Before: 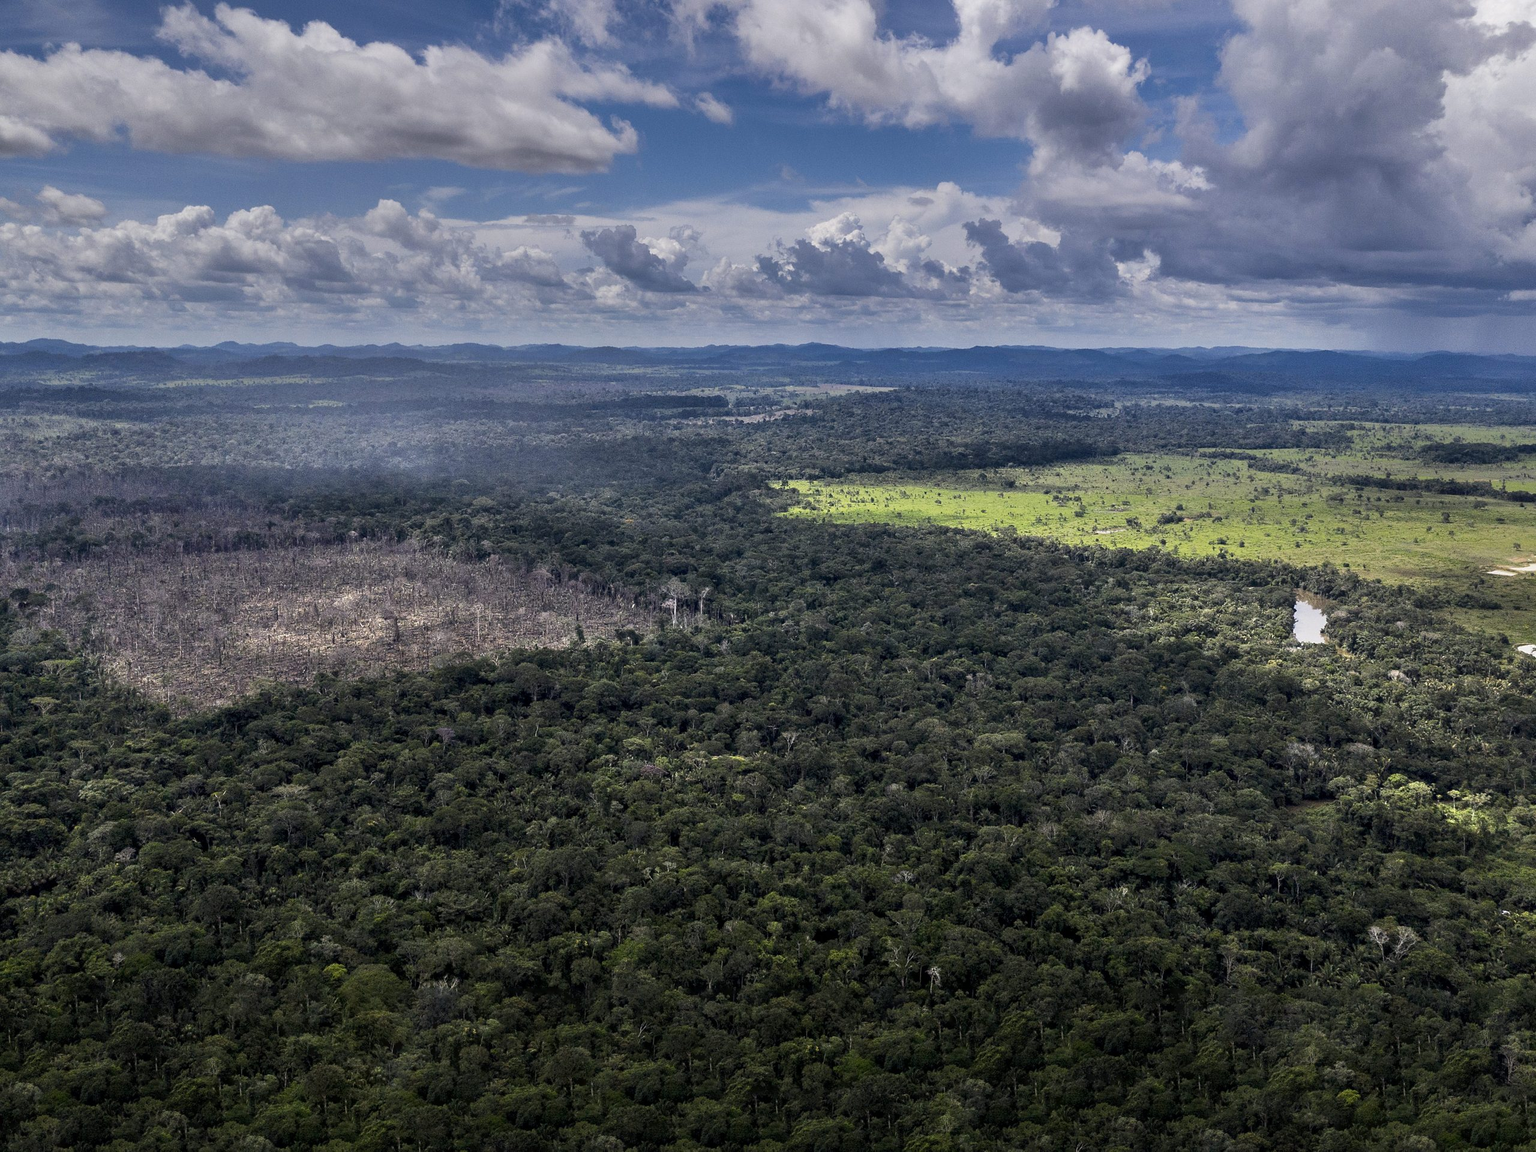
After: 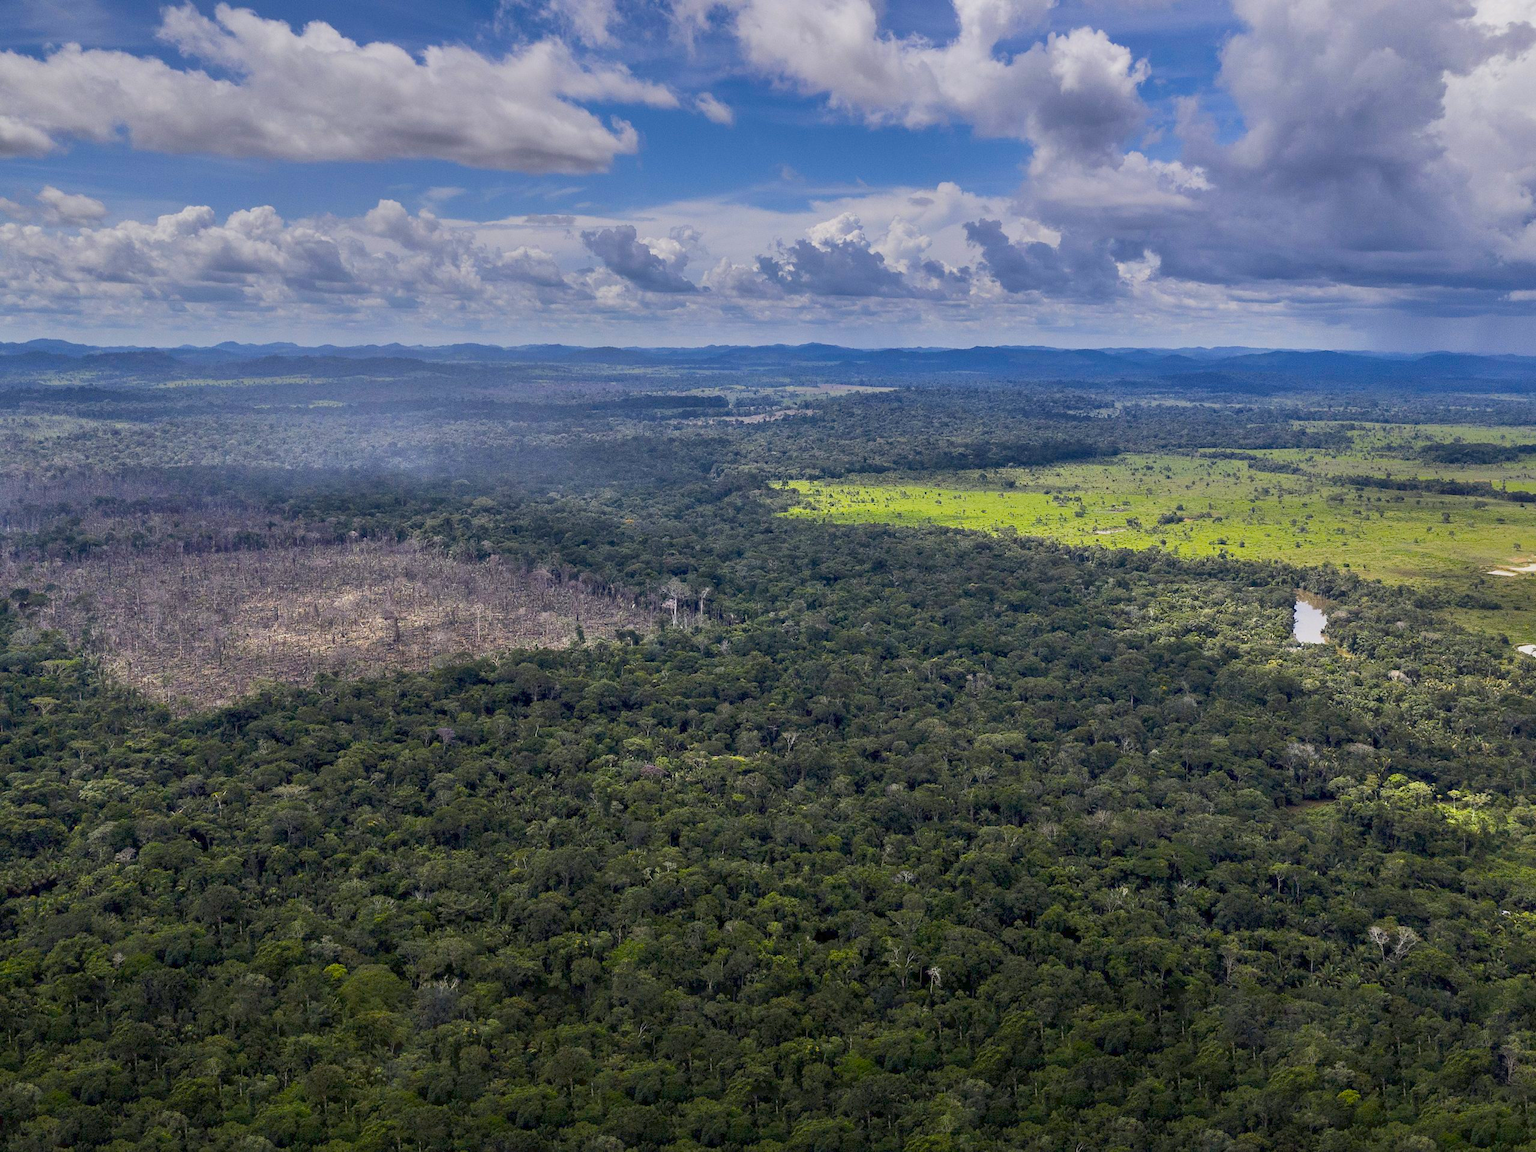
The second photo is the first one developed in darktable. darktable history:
color balance rgb: perceptual saturation grading › global saturation 19.453%, perceptual brilliance grading › highlights 10.368%, perceptual brilliance grading › mid-tones 4.663%, global vibrance 24.176%, contrast -25.148%
tone equalizer: on, module defaults
